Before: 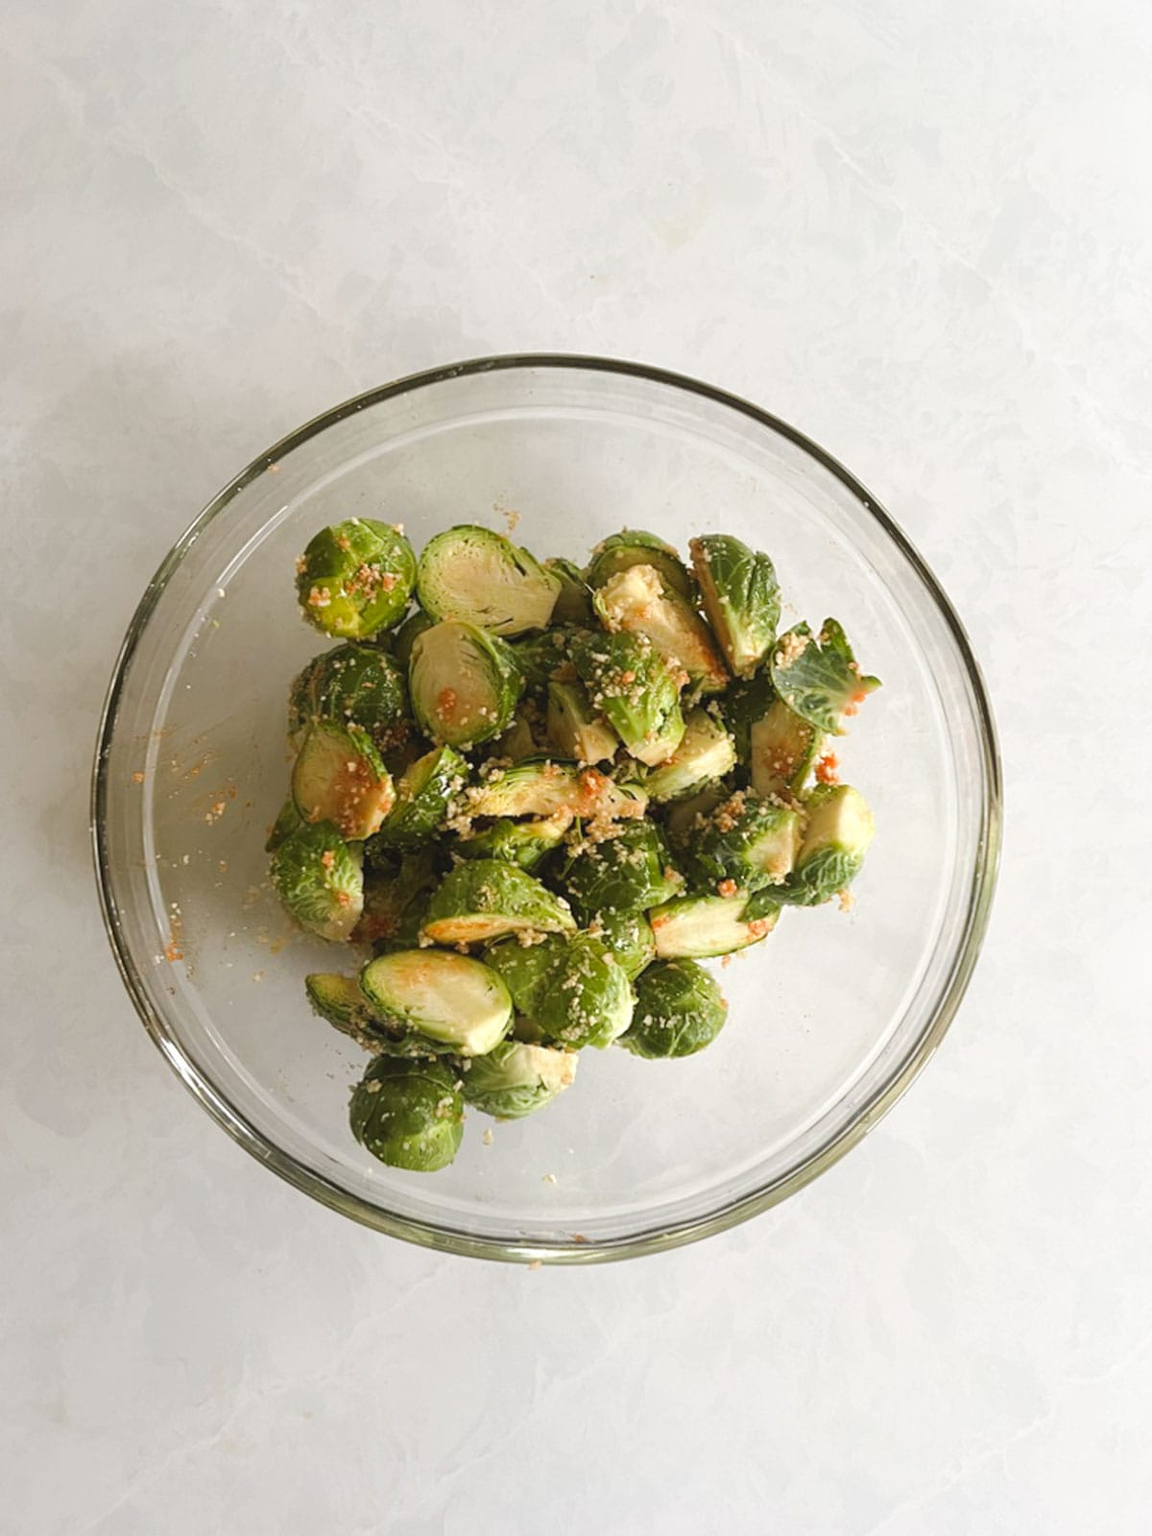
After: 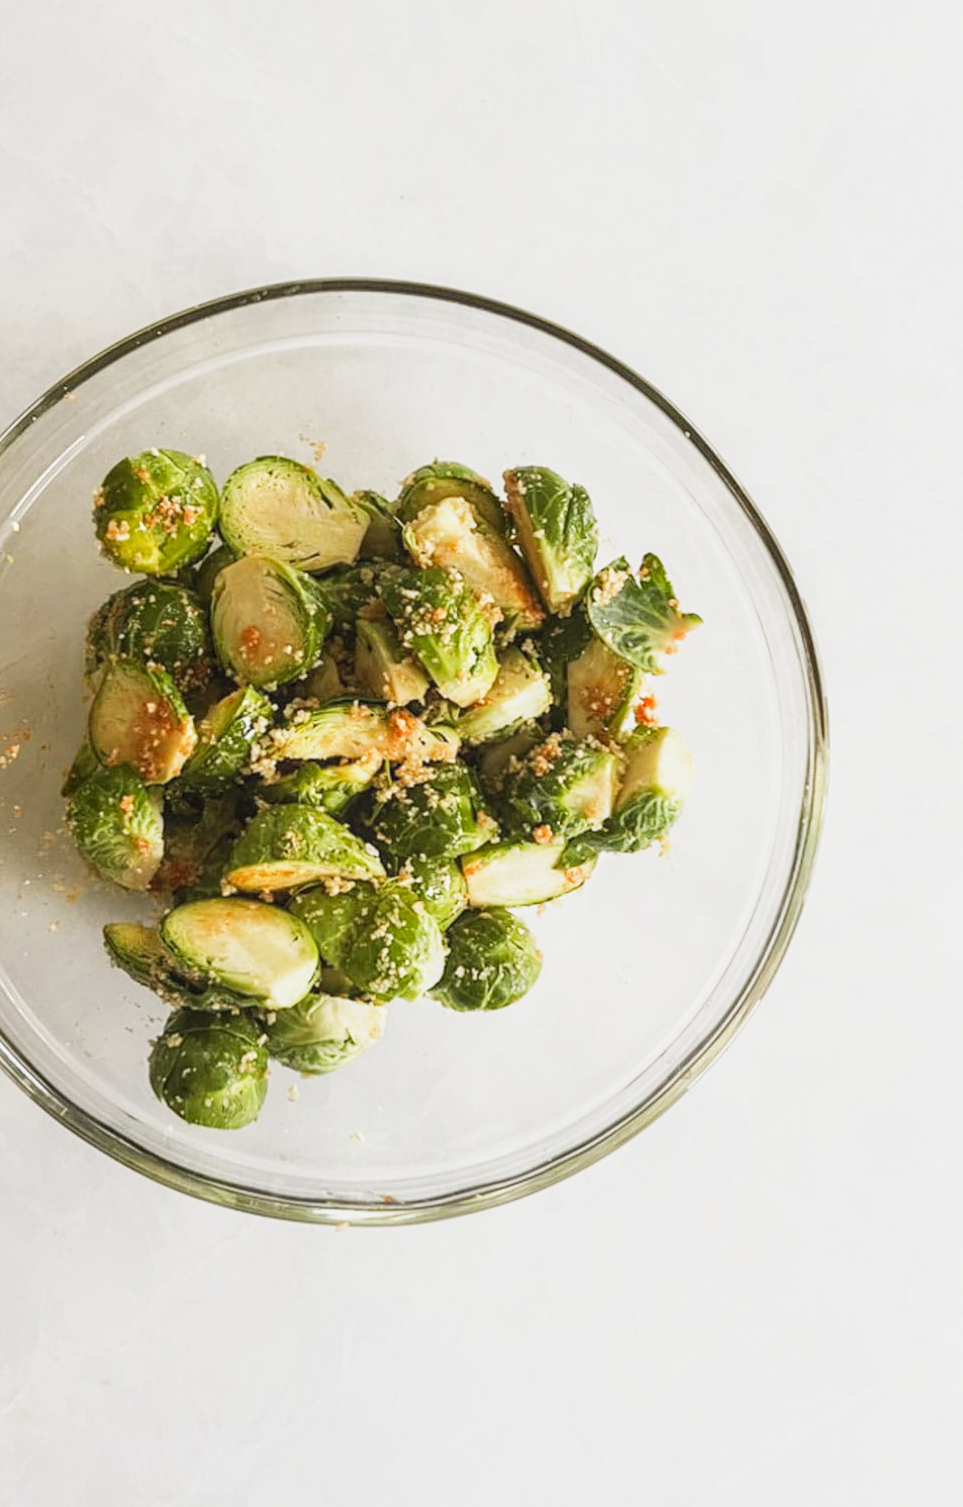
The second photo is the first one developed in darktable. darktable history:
base curve: curves: ch0 [(0, 0) (0.088, 0.125) (0.176, 0.251) (0.354, 0.501) (0.613, 0.749) (1, 0.877)], preserve colors none
crop and rotate: left 17.959%, top 5.771%, right 1.742%
local contrast: on, module defaults
